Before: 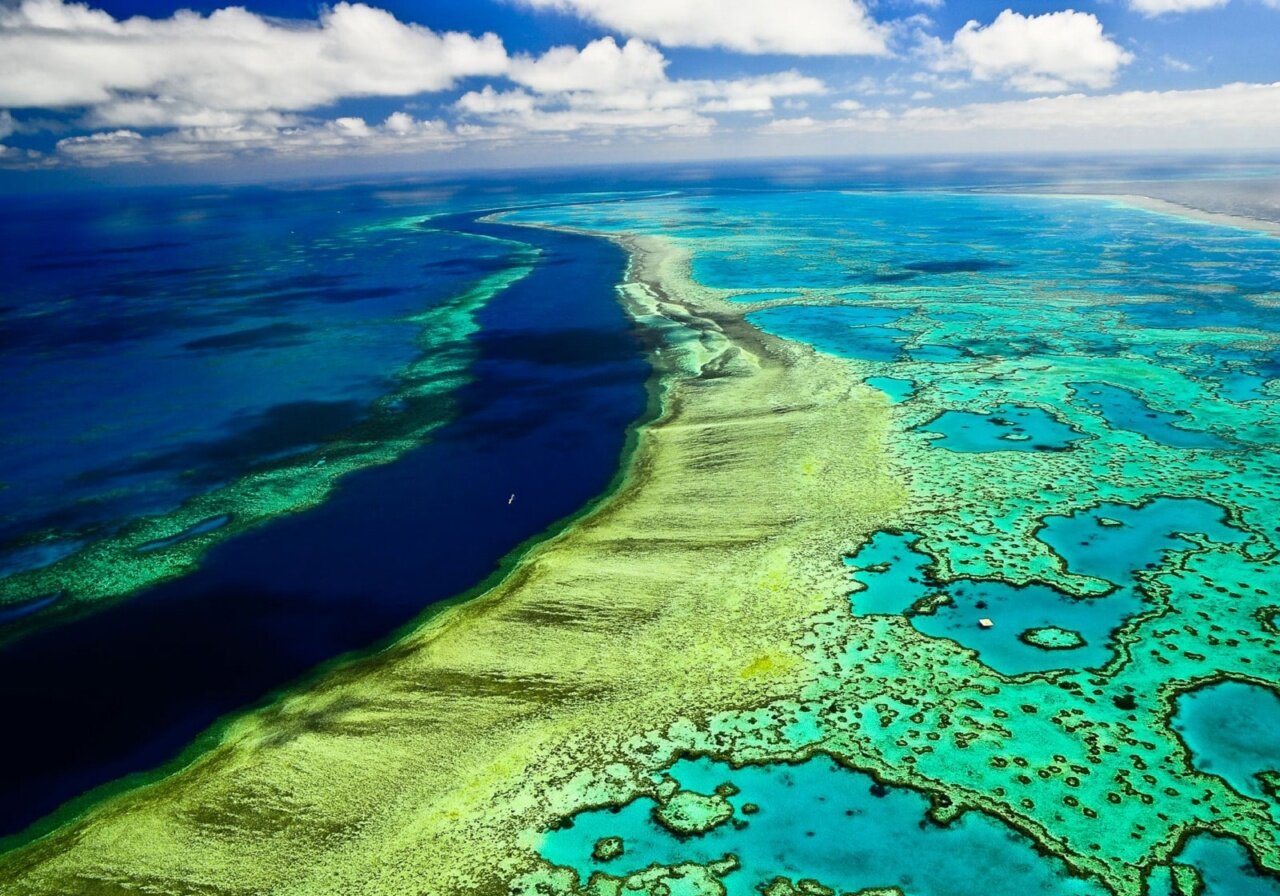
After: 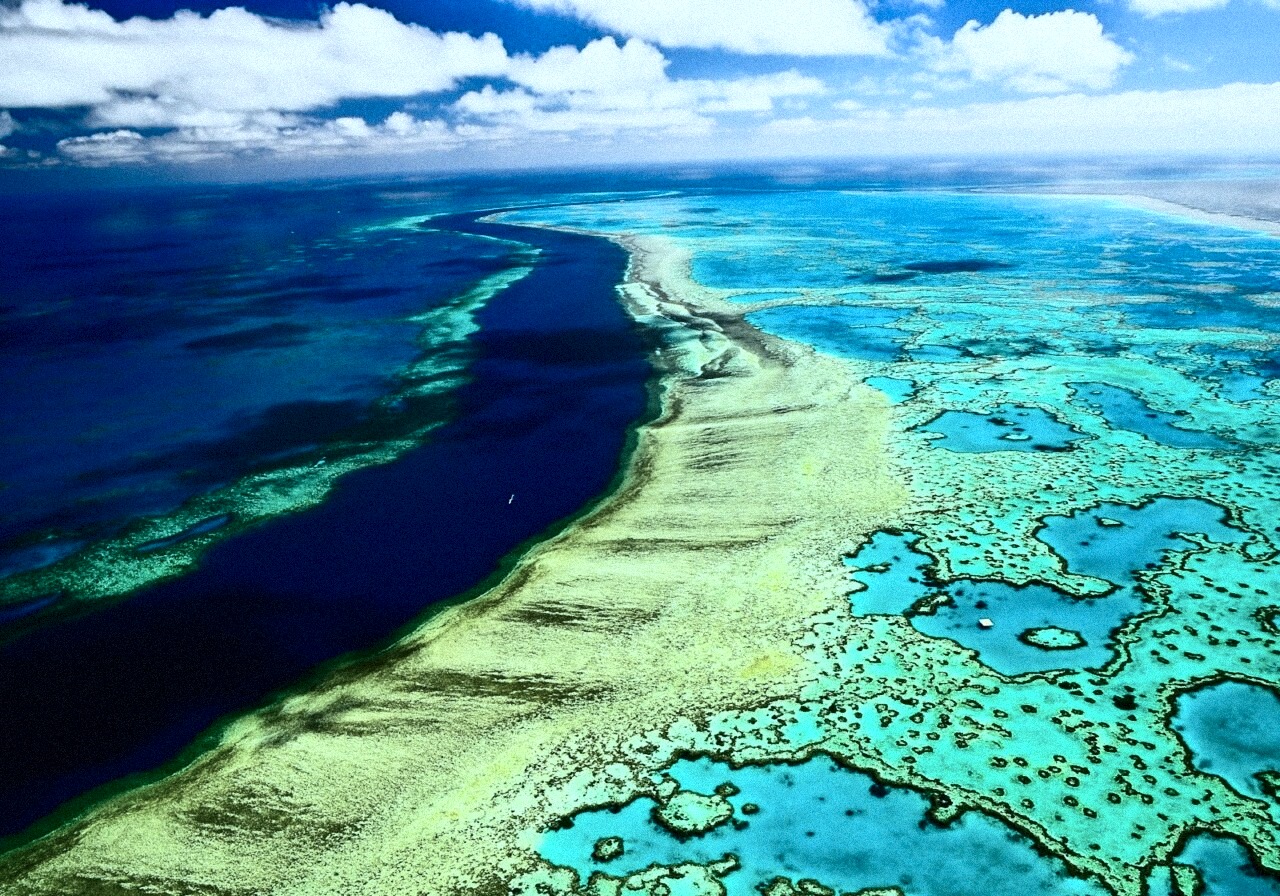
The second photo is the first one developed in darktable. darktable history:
color balance: input saturation 80.07%
color calibration: output R [1.063, -0.012, -0.003, 0], output G [0, 1.022, 0.021, 0], output B [-0.079, 0.047, 1, 0], illuminant custom, x 0.389, y 0.387, temperature 3838.64 K
contrast brightness saturation: contrast 0.28
grain: mid-tones bias 0%
